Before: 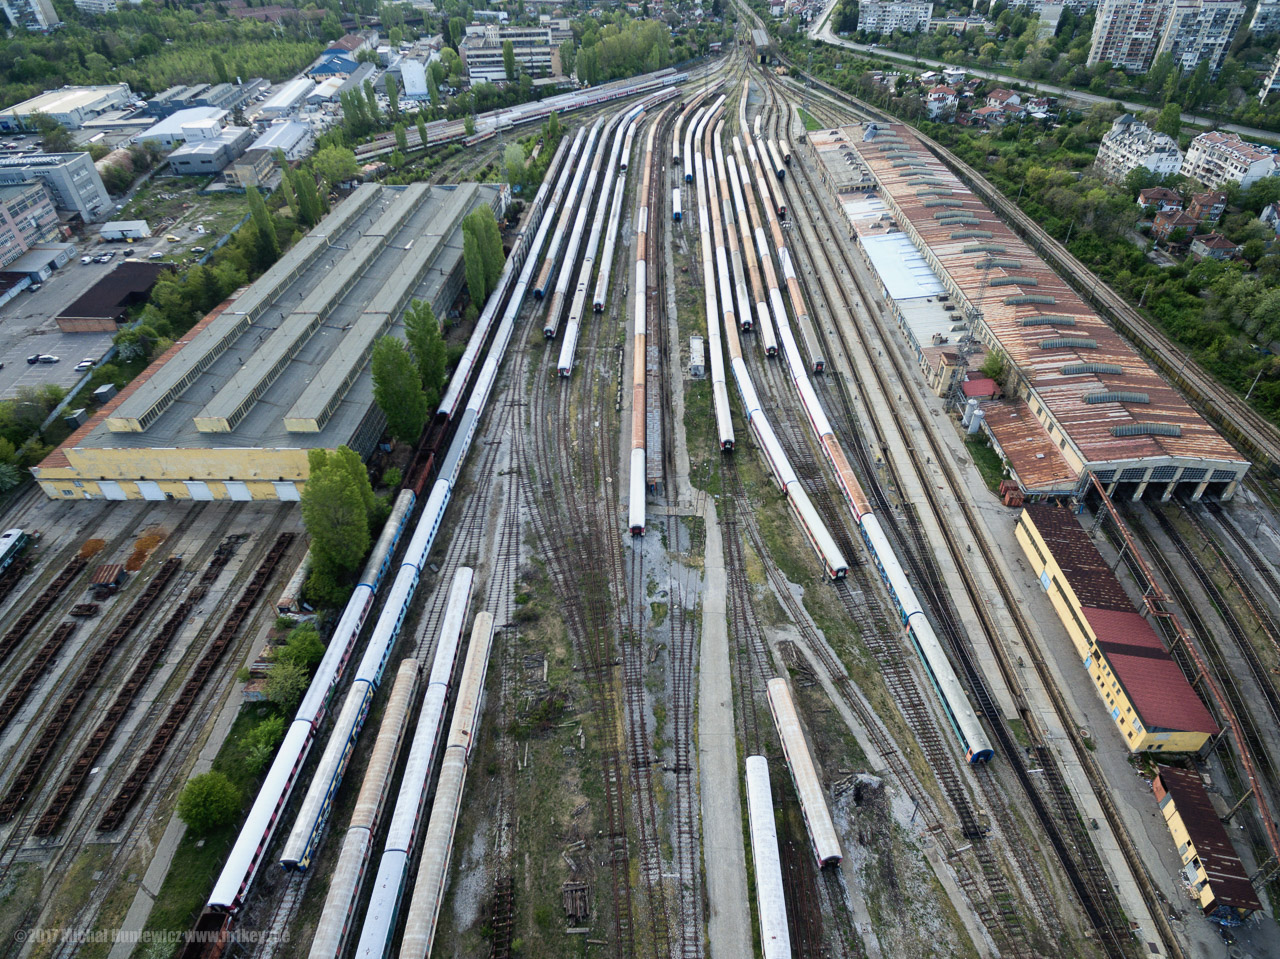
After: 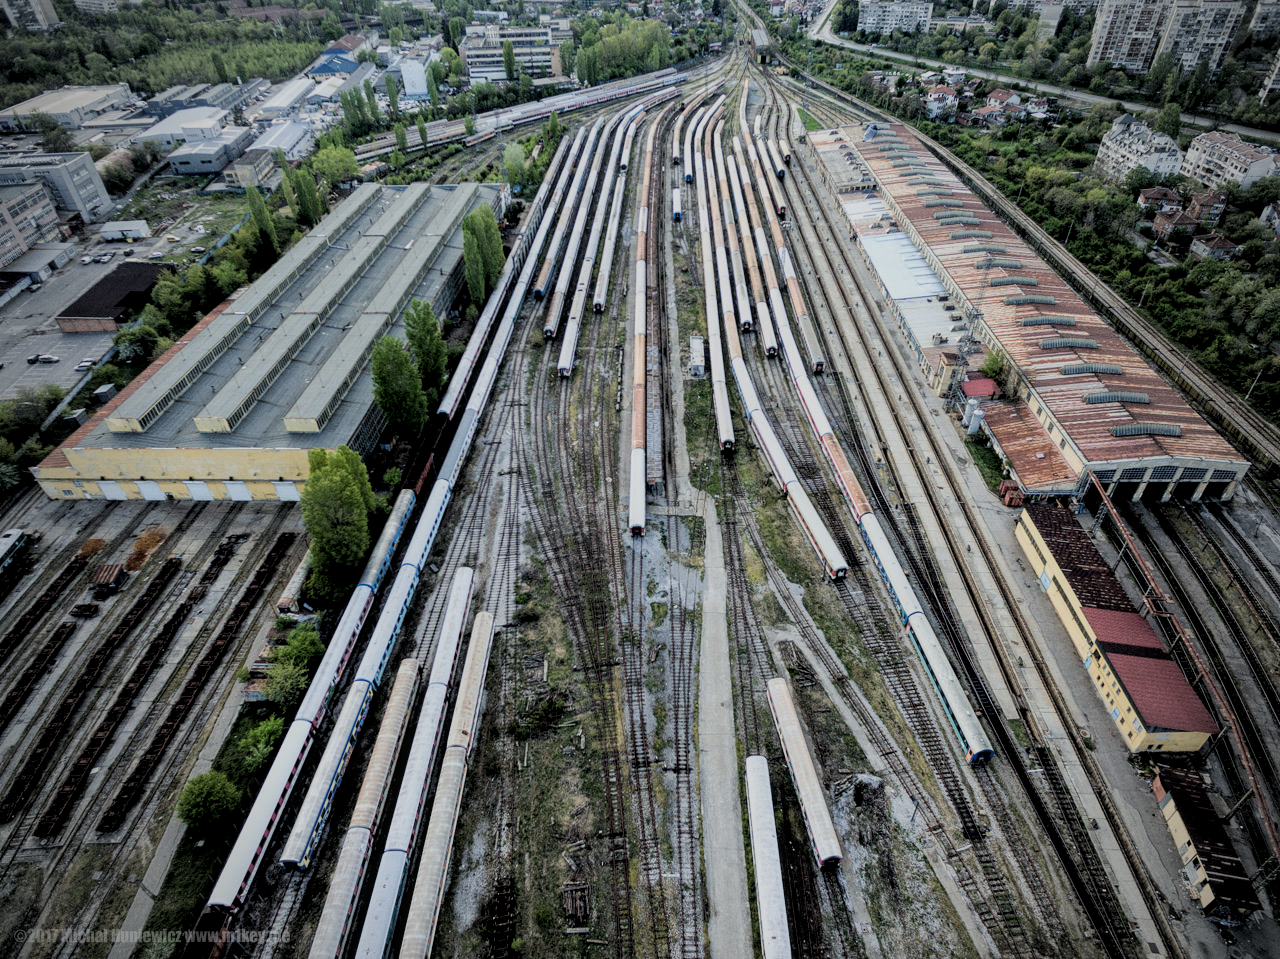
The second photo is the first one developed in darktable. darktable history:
local contrast: highlights 99%, shadows 86%, detail 160%, midtone range 0.2
filmic rgb: black relative exposure -4.38 EV, white relative exposure 4.56 EV, hardness 2.37, contrast 1.05
vignetting: fall-off start 71.74%
